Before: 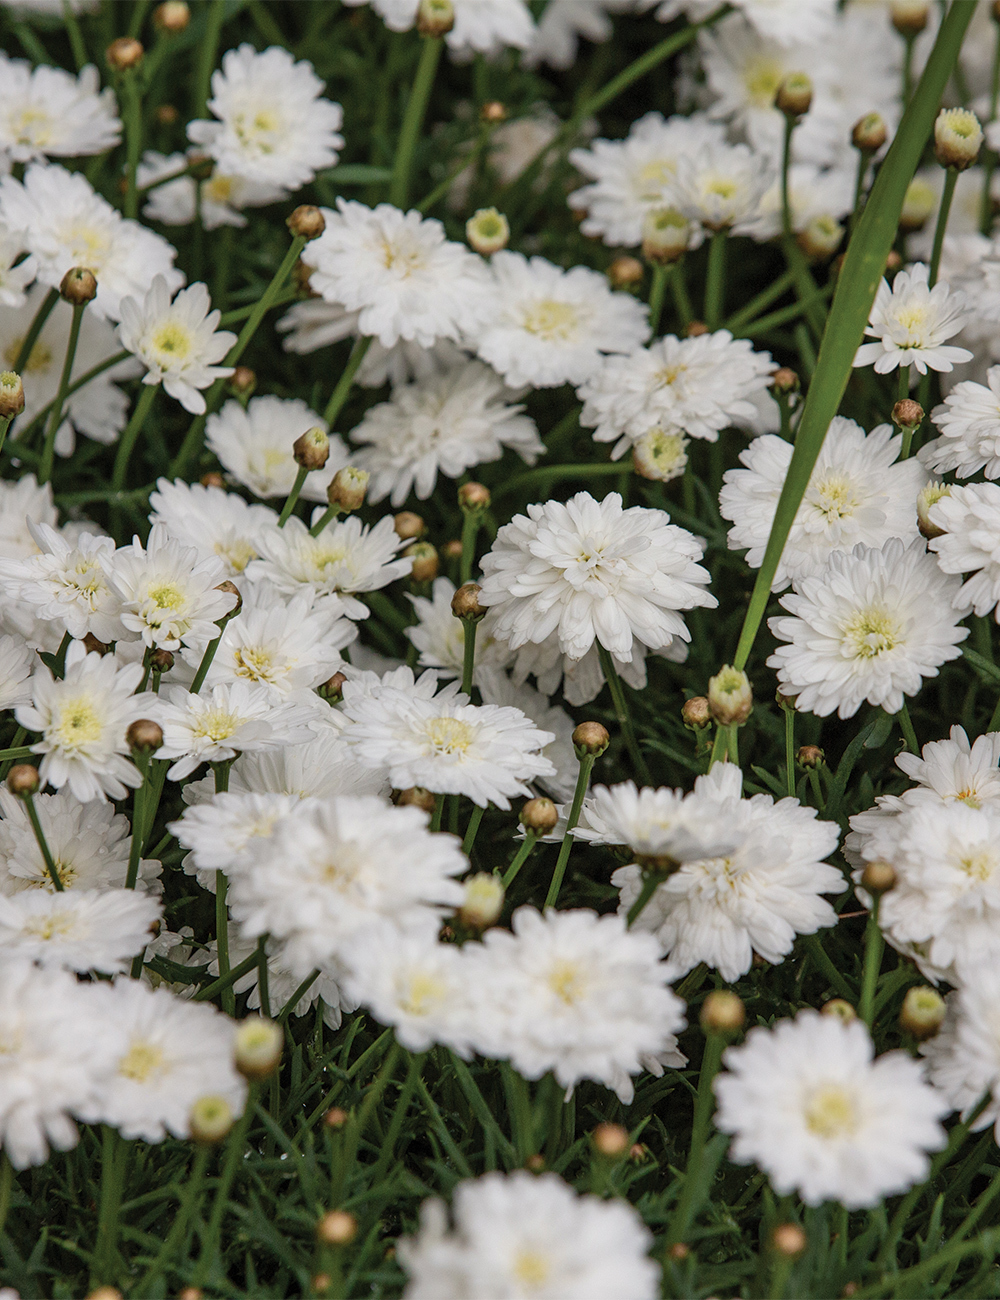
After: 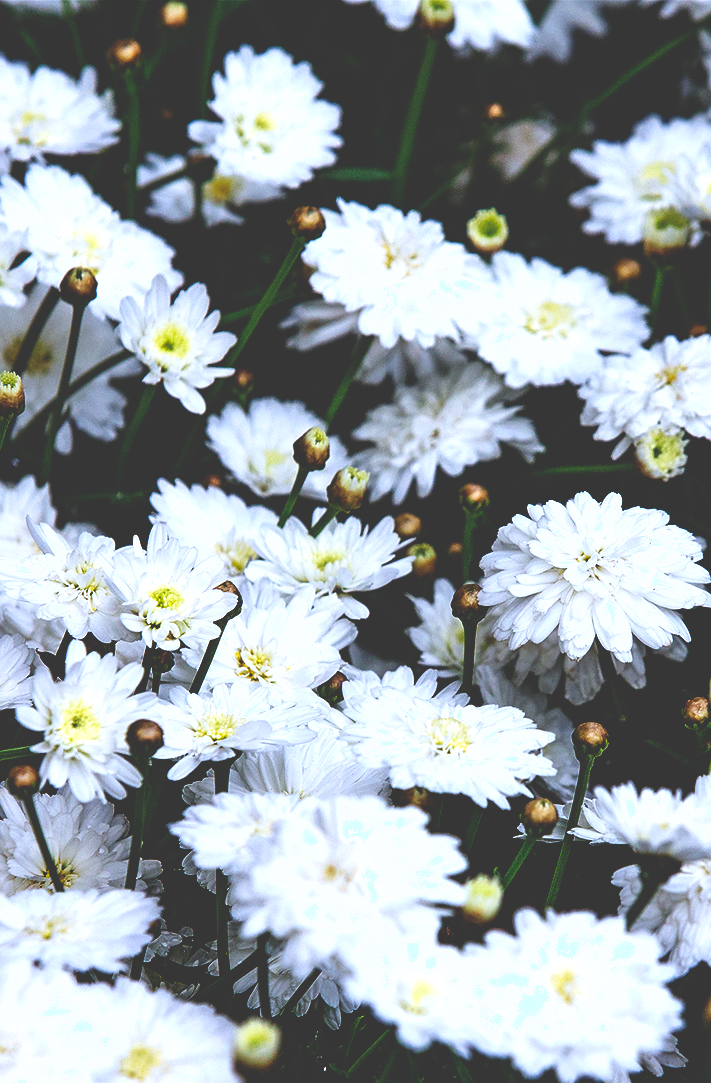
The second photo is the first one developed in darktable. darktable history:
sharpen: radius 1, threshold 1
crop: right 28.885%, bottom 16.626%
base curve: curves: ch0 [(0, 0.036) (0.083, 0.04) (0.804, 1)], preserve colors none
exposure: black level correction 0.001, exposure 0.5 EV, compensate exposure bias true, compensate highlight preservation false
color zones: curves: ch1 [(0, 0.513) (0.143, 0.524) (0.286, 0.511) (0.429, 0.506) (0.571, 0.503) (0.714, 0.503) (0.857, 0.508) (1, 0.513)]
white balance: red 0.948, green 1.02, blue 1.176
